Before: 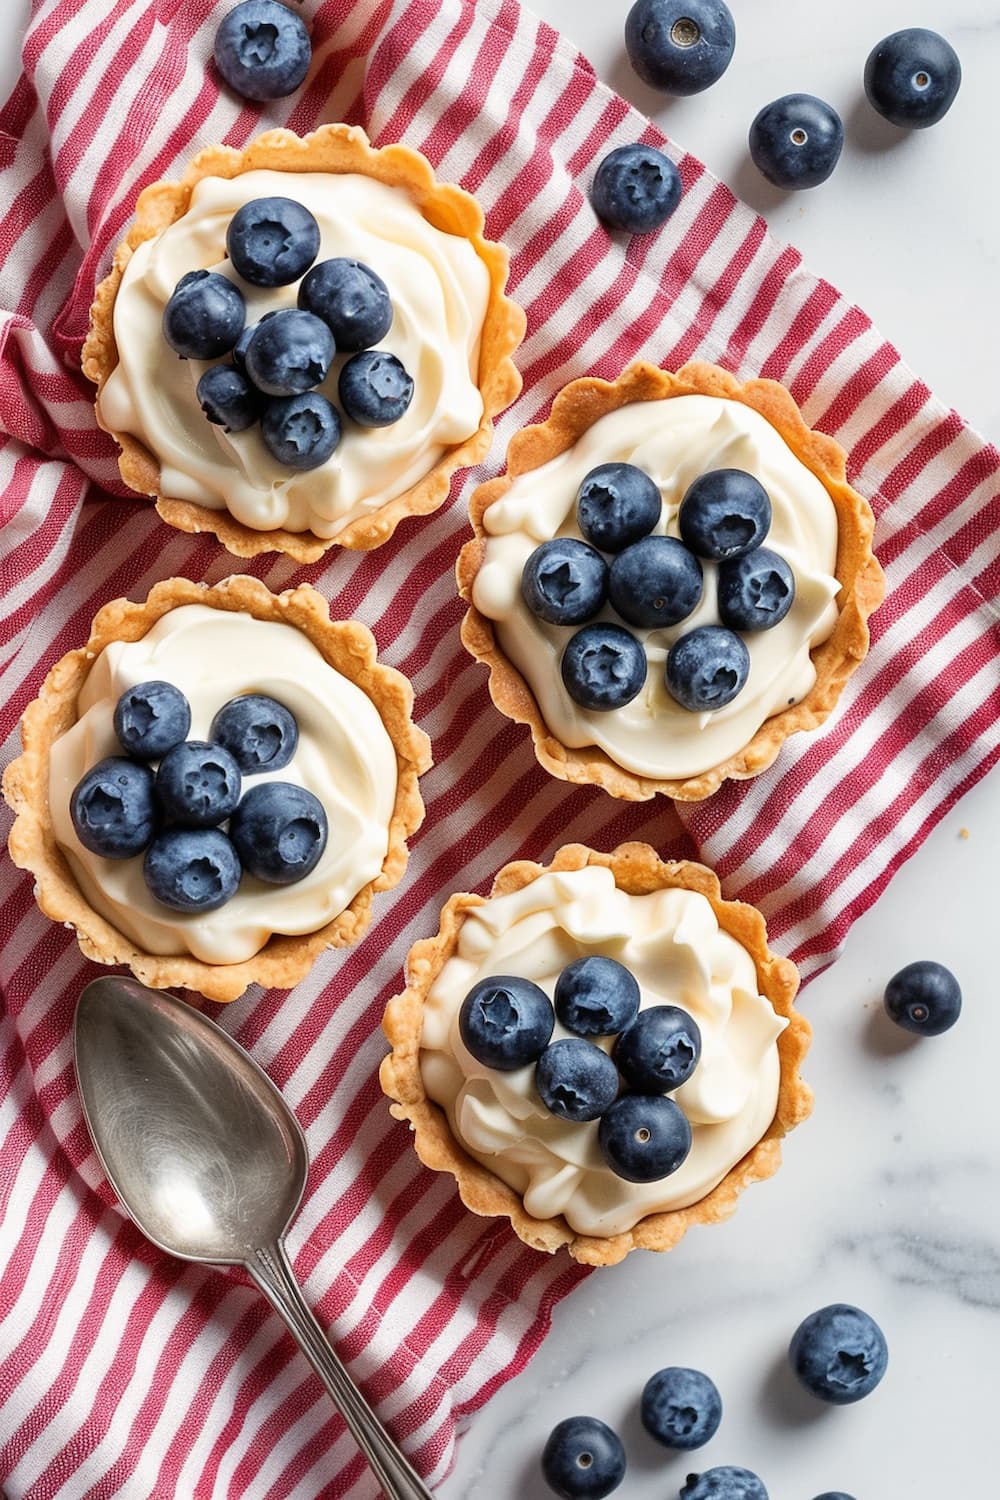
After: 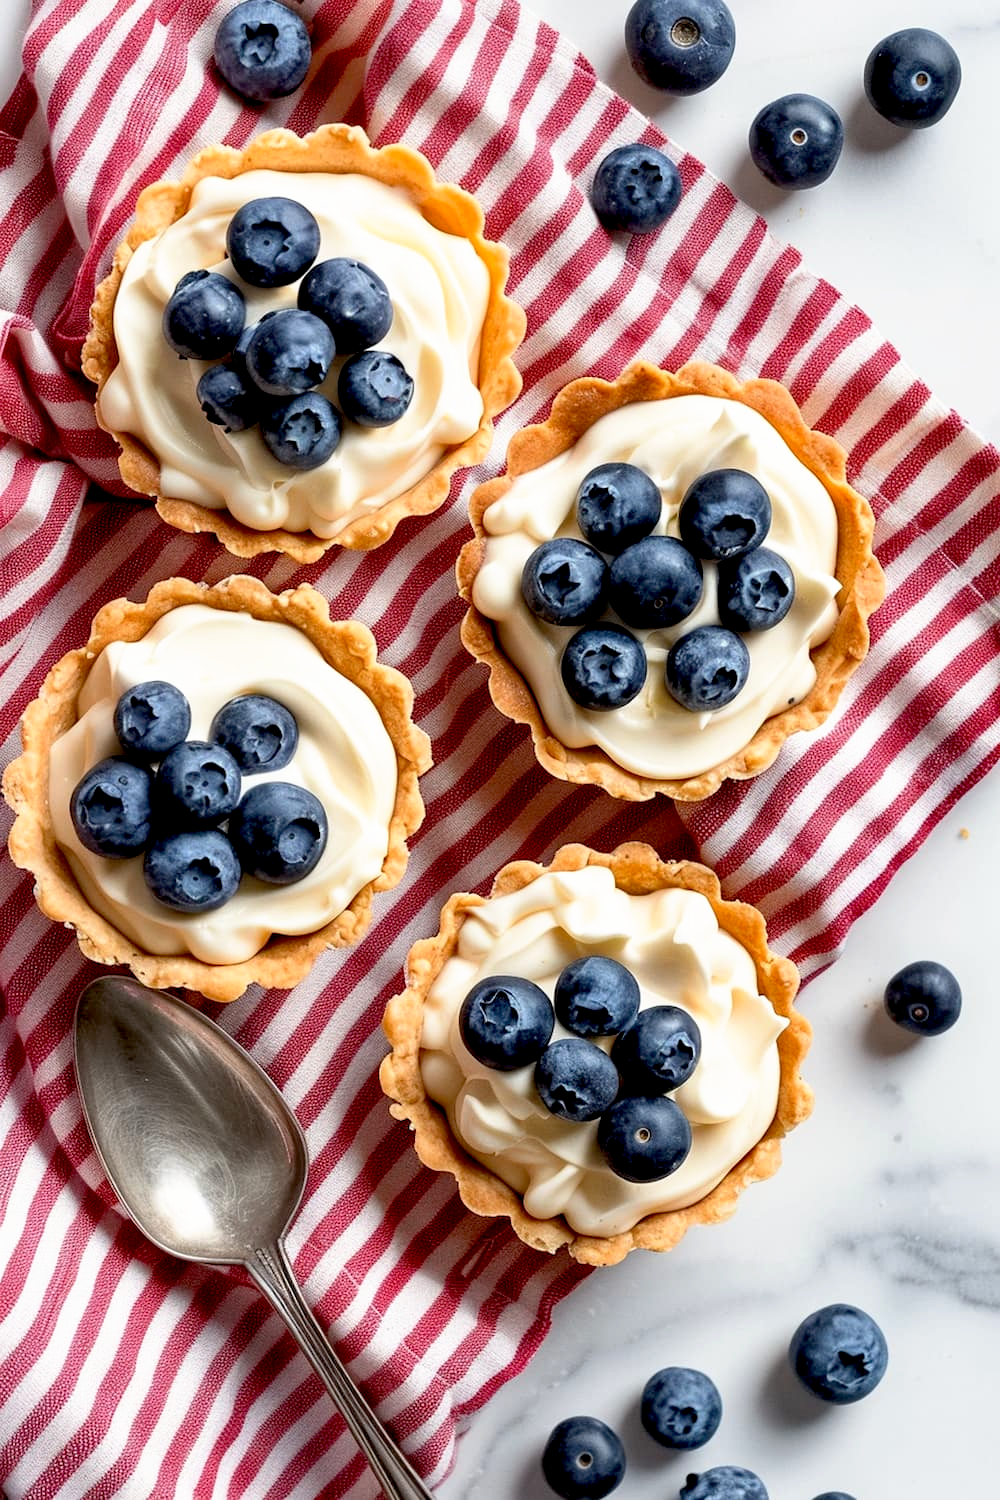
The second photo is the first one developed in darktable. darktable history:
base curve: curves: ch0 [(0.017, 0) (0.425, 0.441) (0.844, 0.933) (1, 1)], preserve colors none
